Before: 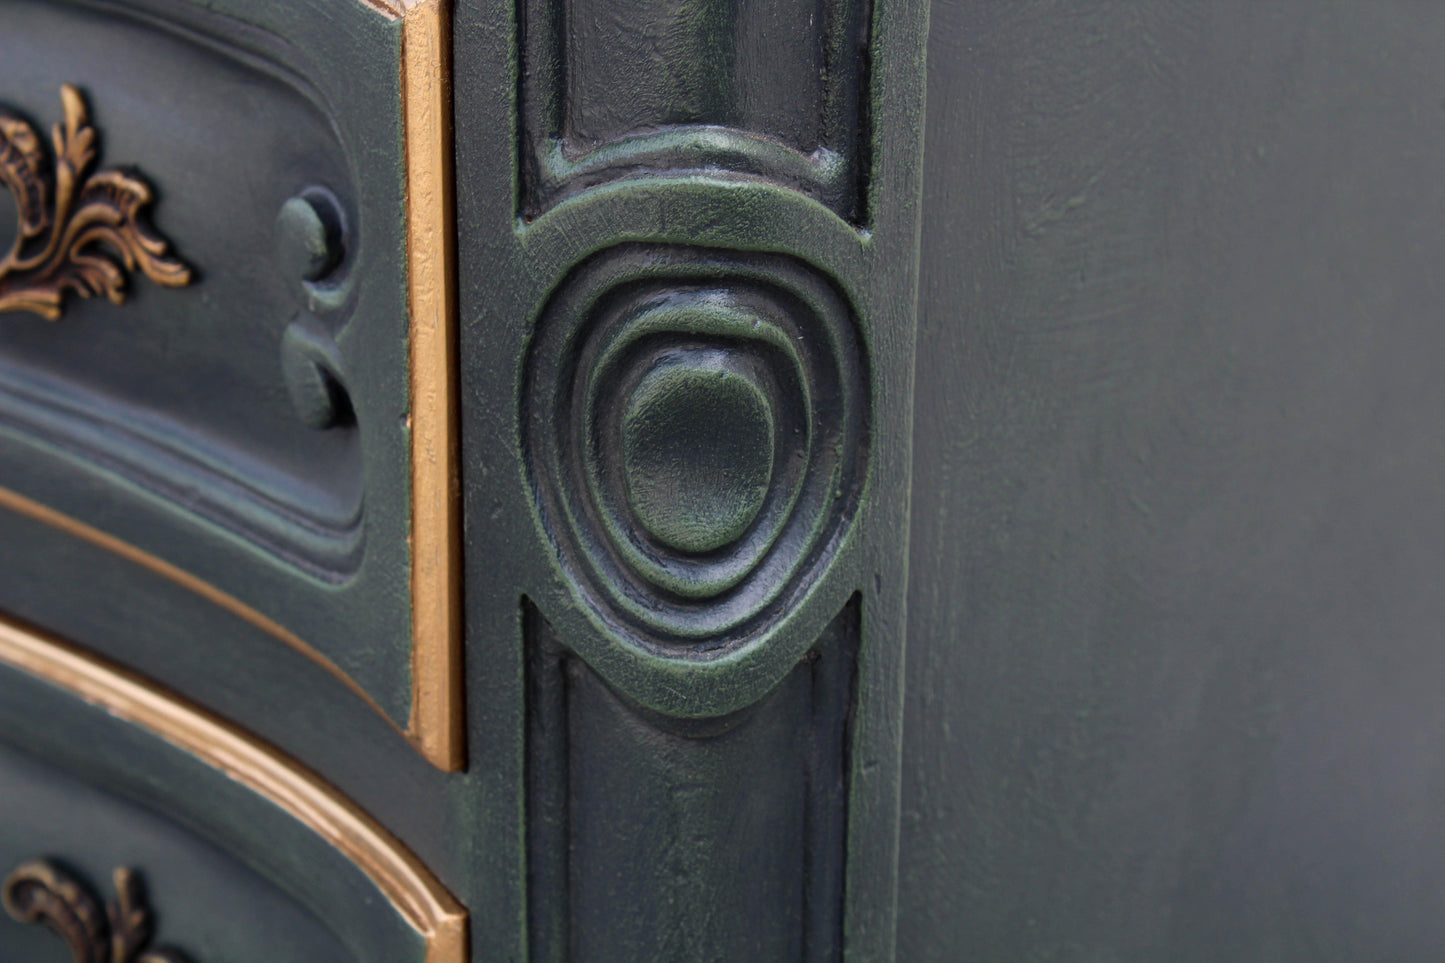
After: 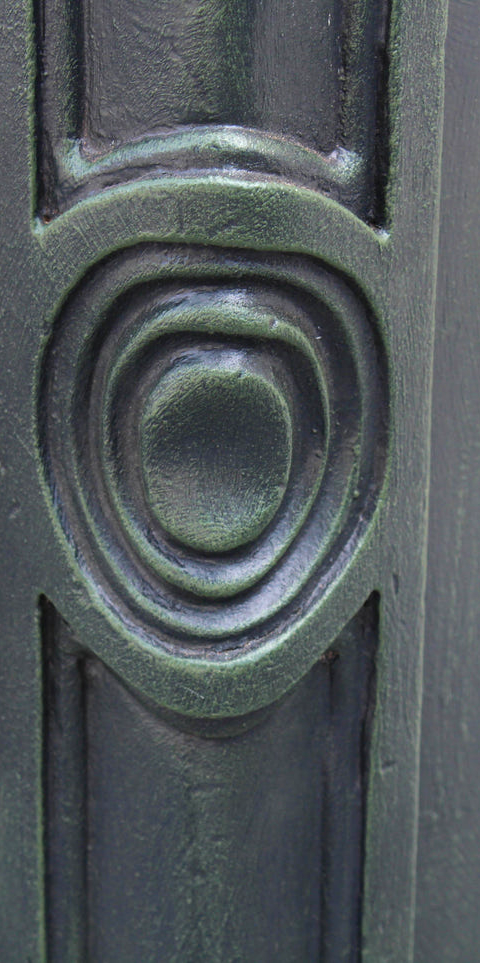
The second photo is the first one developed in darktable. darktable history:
exposure: black level correction 0, exposure 0.7 EV, compensate exposure bias true, compensate highlight preservation false
crop: left 33.36%, right 33.36%
